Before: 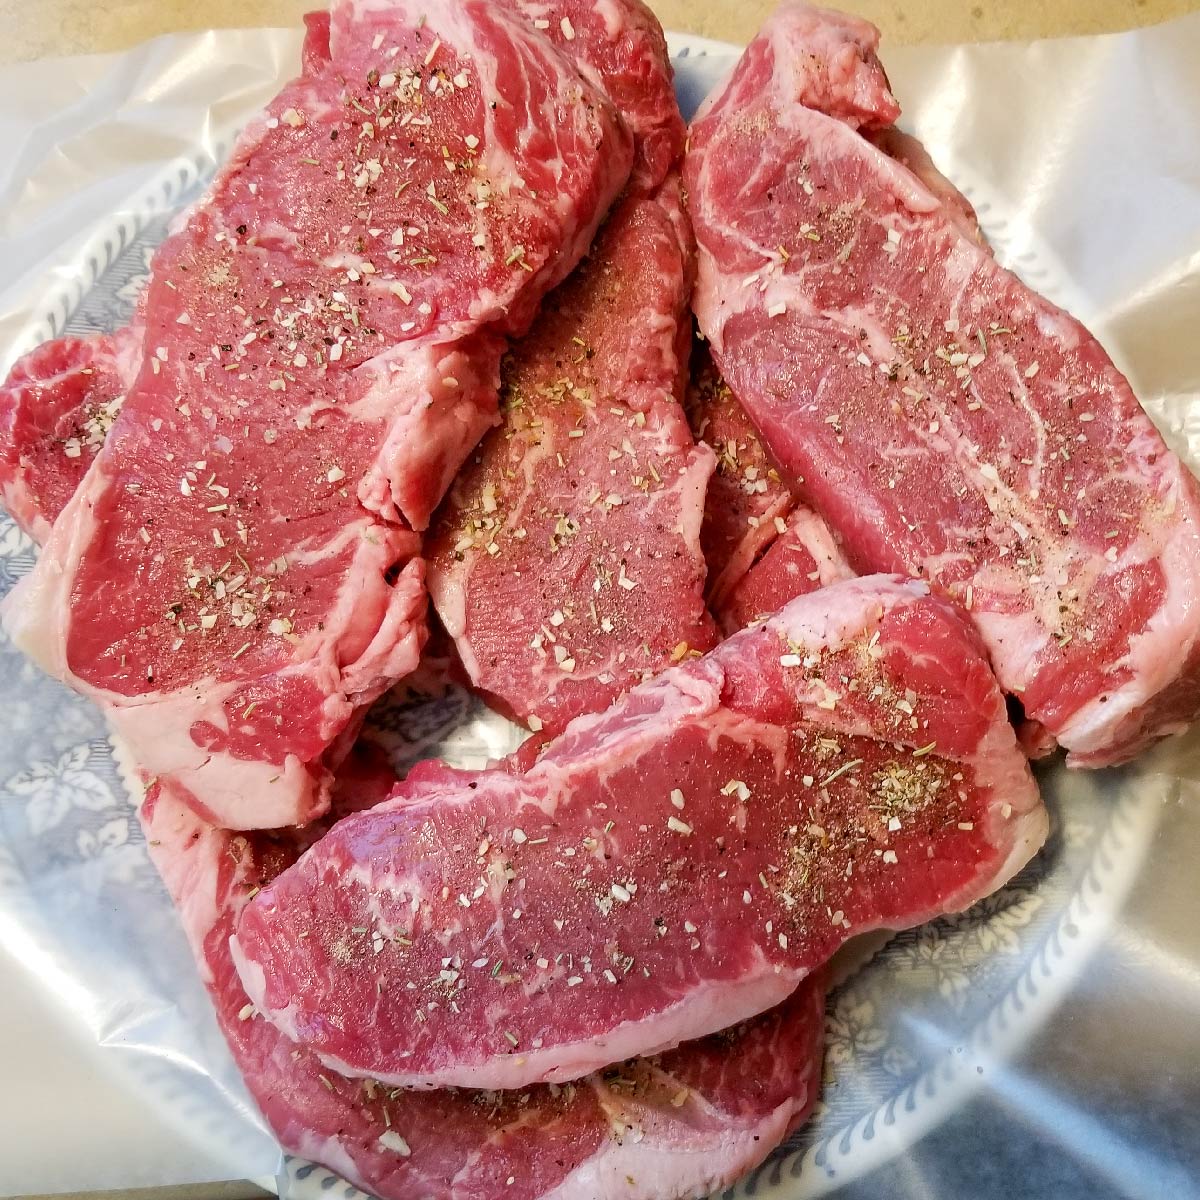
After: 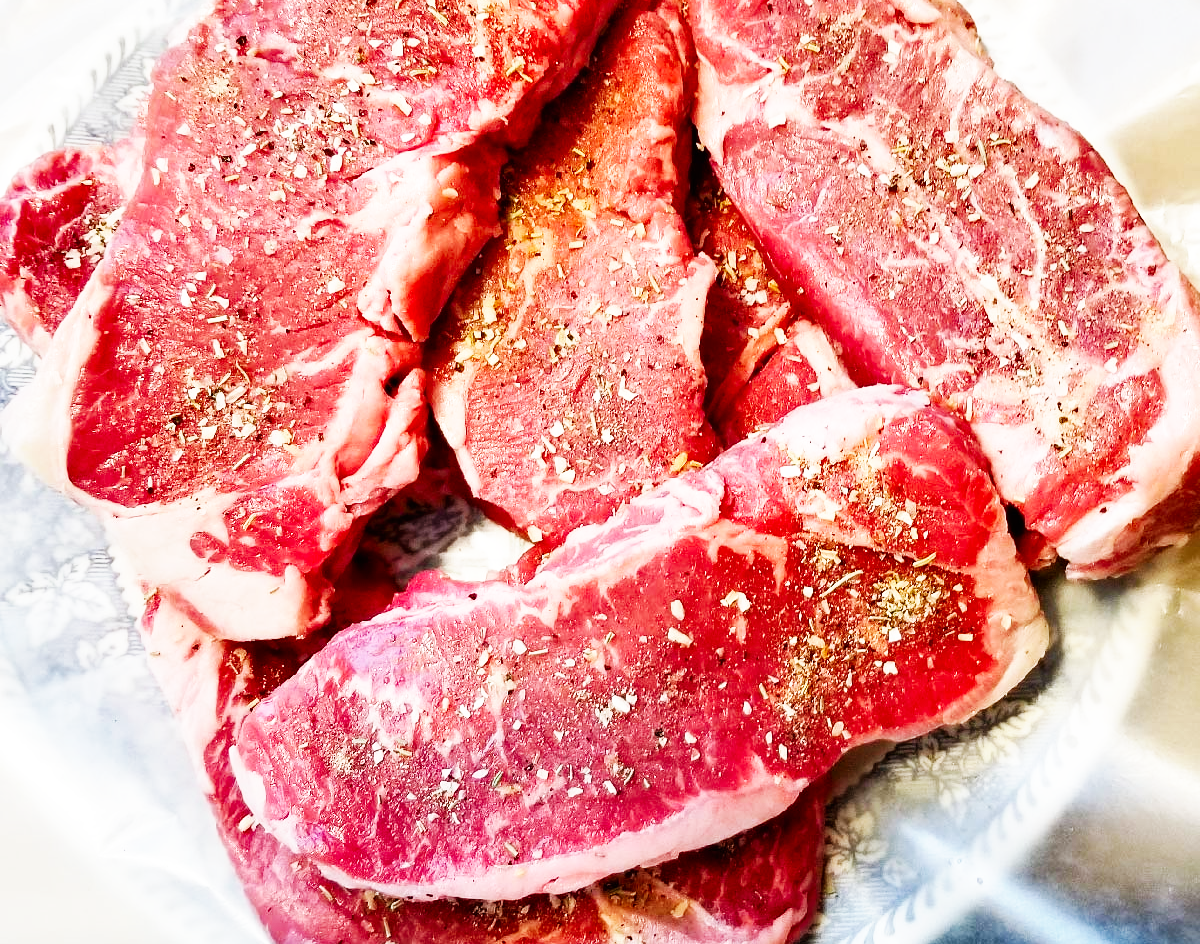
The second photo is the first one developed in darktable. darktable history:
base curve: curves: ch0 [(0, 0) (0.007, 0.004) (0.027, 0.03) (0.046, 0.07) (0.207, 0.54) (0.442, 0.872) (0.673, 0.972) (1, 1)], preserve colors none
crop and rotate: top 15.774%, bottom 5.506%
shadows and highlights: shadows 60, soften with gaussian
